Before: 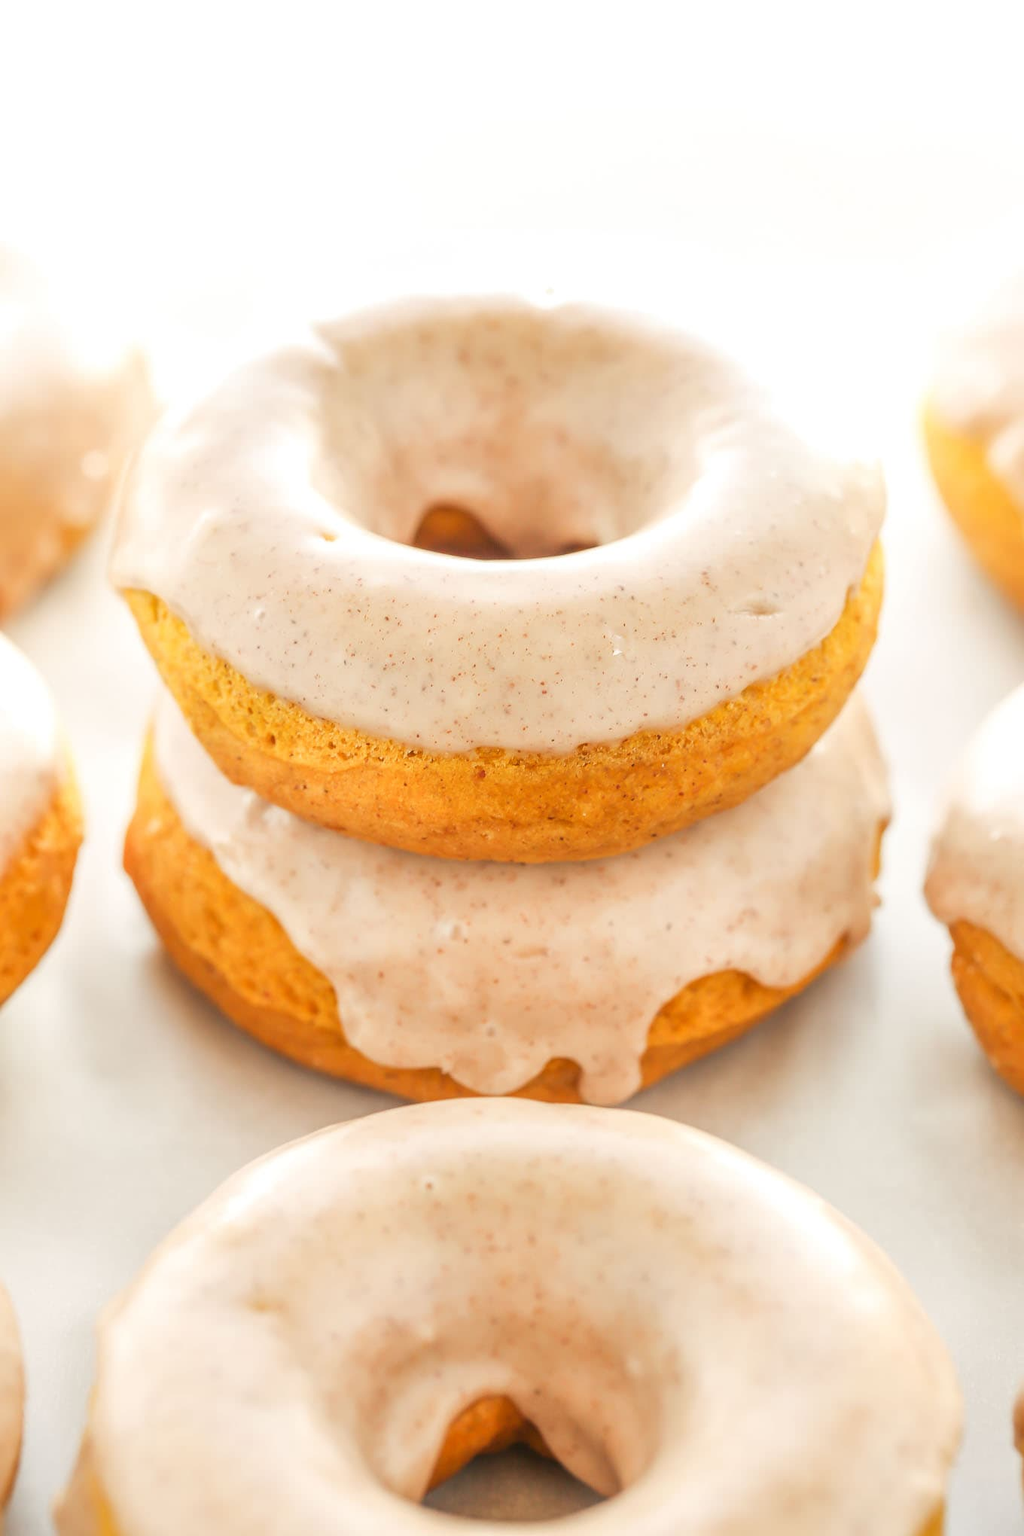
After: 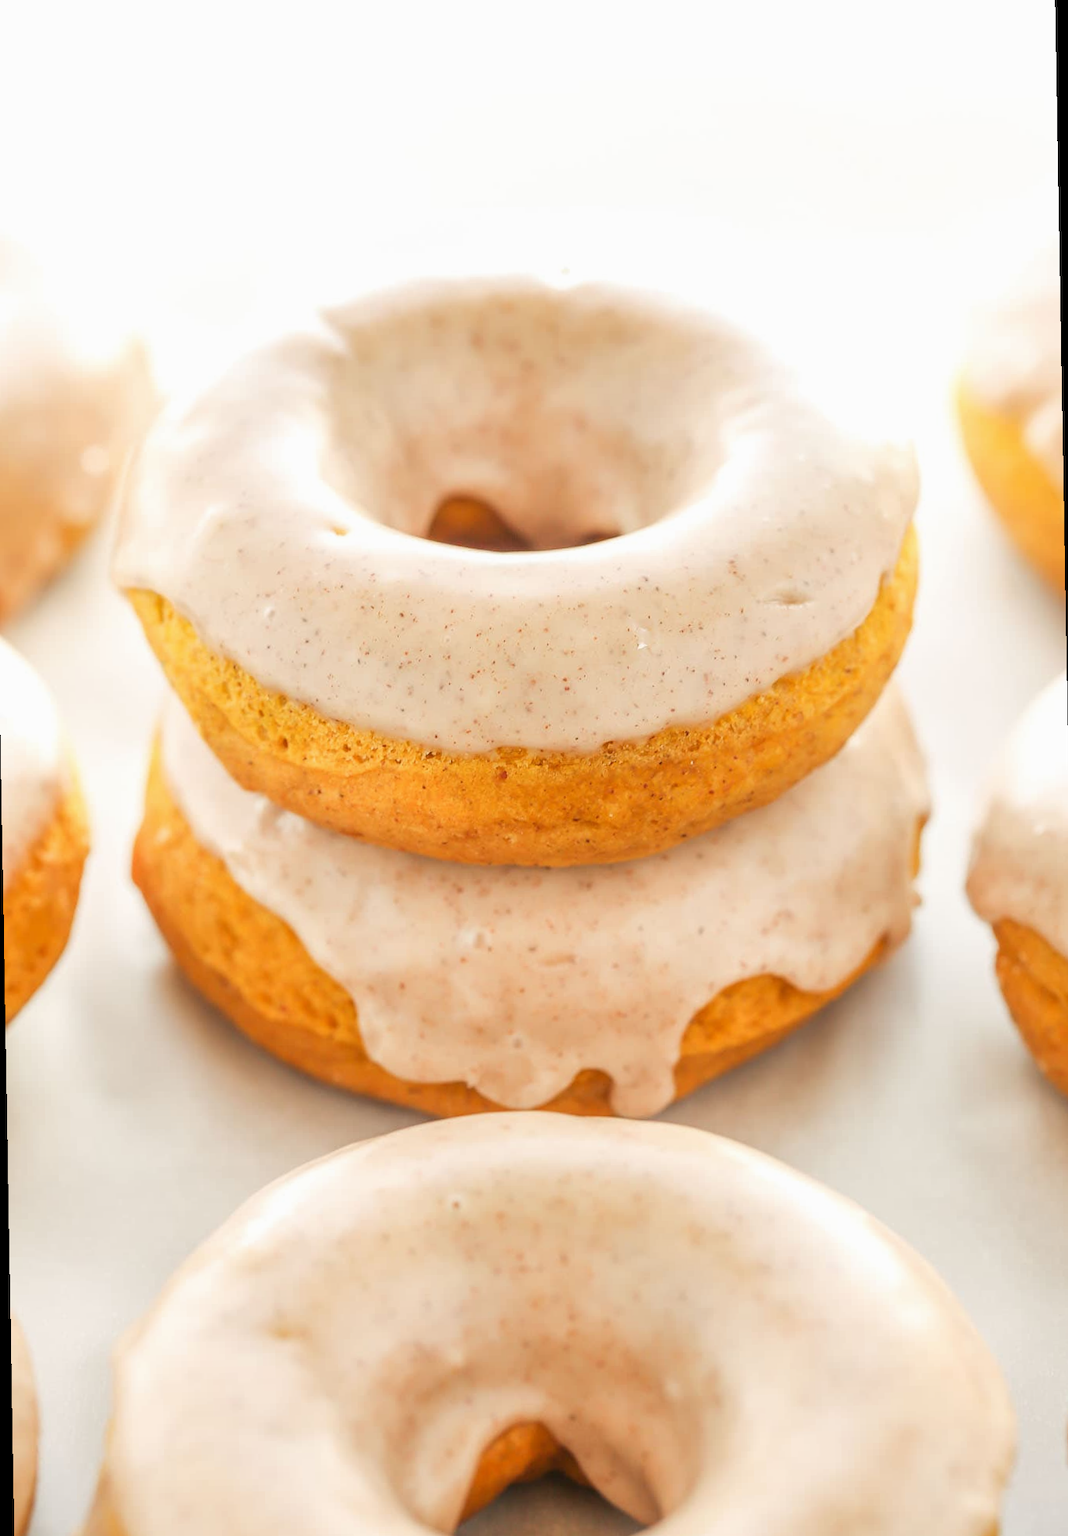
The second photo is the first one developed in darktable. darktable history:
rotate and perspective: rotation -1°, crop left 0.011, crop right 0.989, crop top 0.025, crop bottom 0.975
exposure: exposure -0.04 EV, compensate highlight preservation false
